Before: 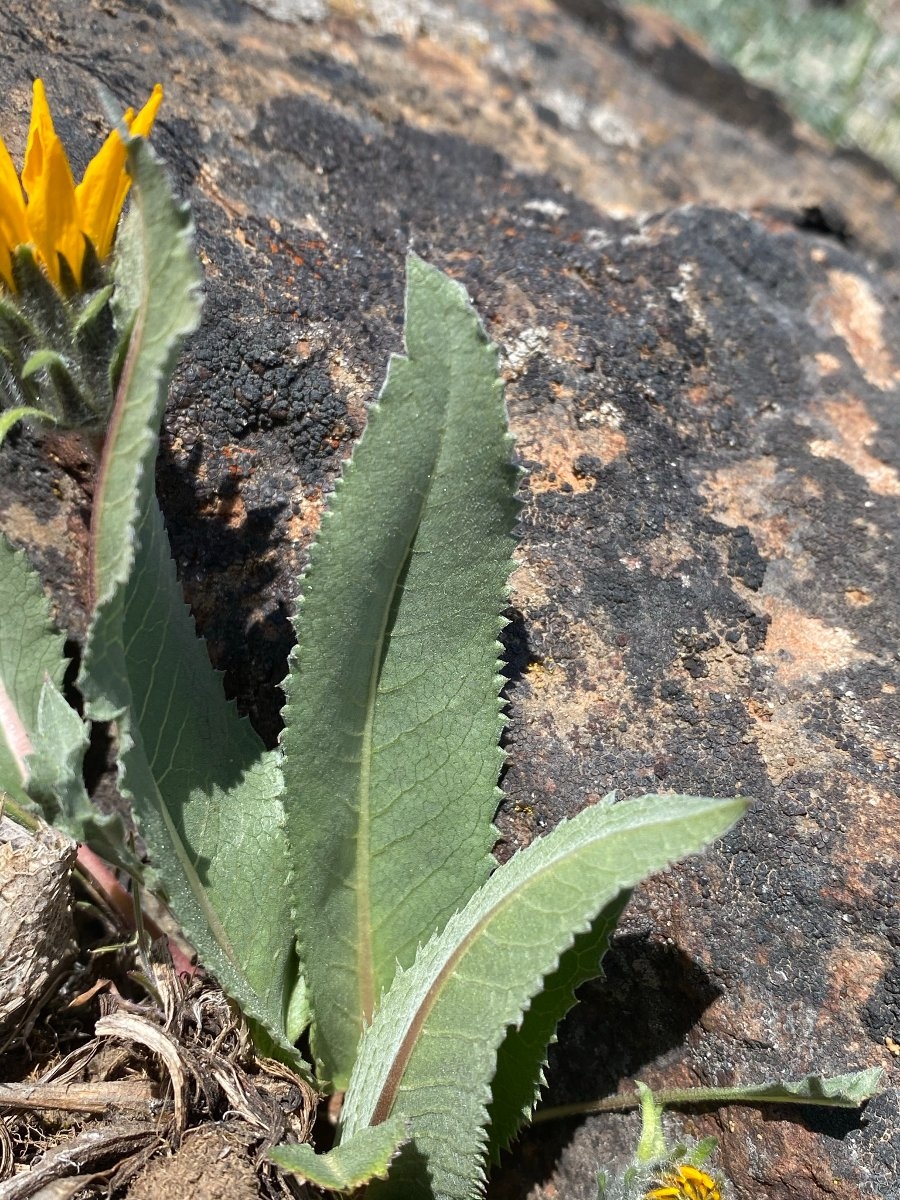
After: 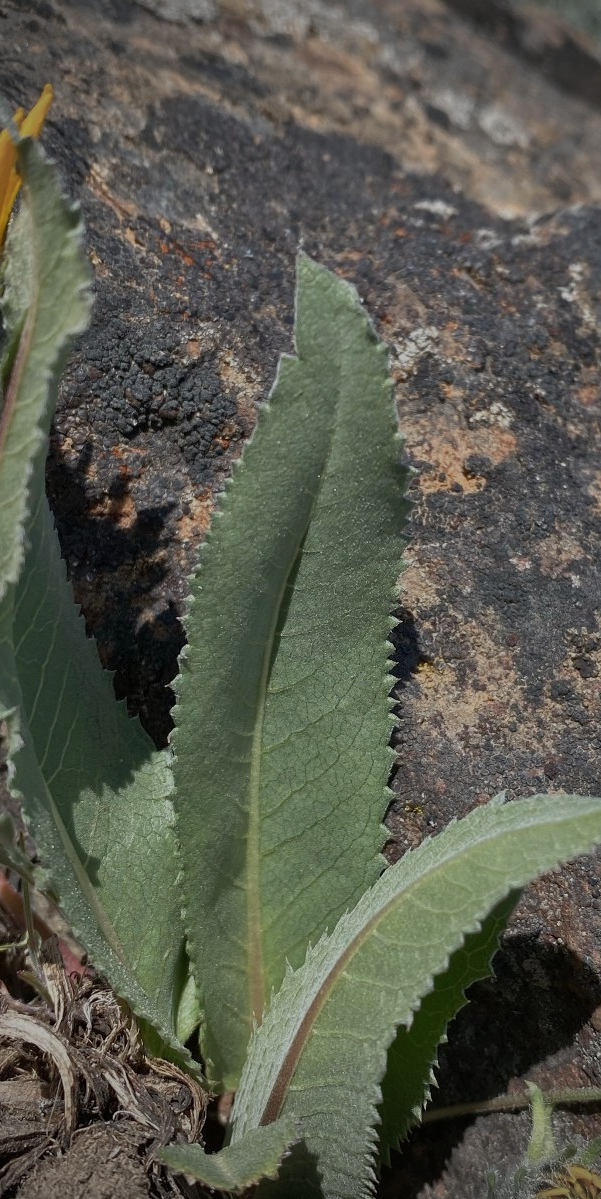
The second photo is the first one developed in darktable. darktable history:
vignetting: fall-off start 88.61%, fall-off radius 44.45%, width/height ratio 1.159
crop and rotate: left 12.298%, right 20.892%
contrast brightness saturation: saturation -0.07
tone equalizer: -8 EV -0.038 EV, -7 EV 0.03 EV, -6 EV -0.007 EV, -5 EV 0.008 EV, -4 EV -0.027 EV, -3 EV -0.234 EV, -2 EV -0.653 EV, -1 EV -0.965 EV, +0 EV -0.994 EV
